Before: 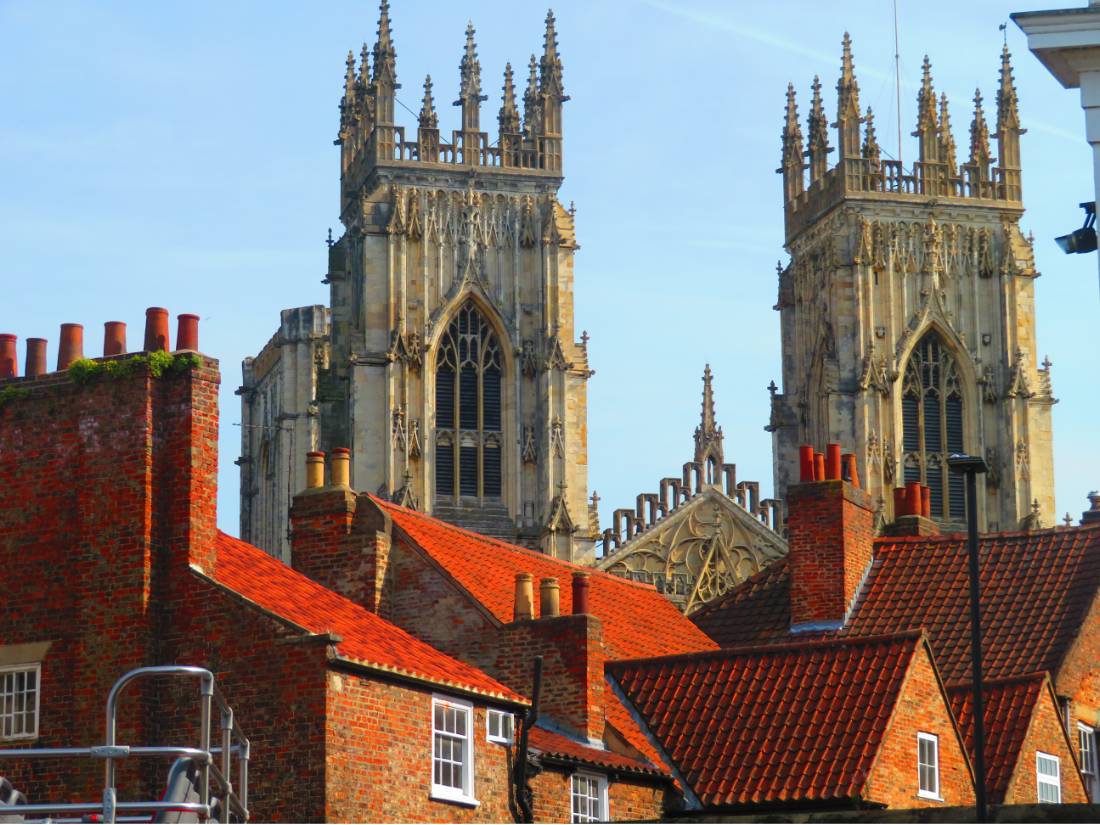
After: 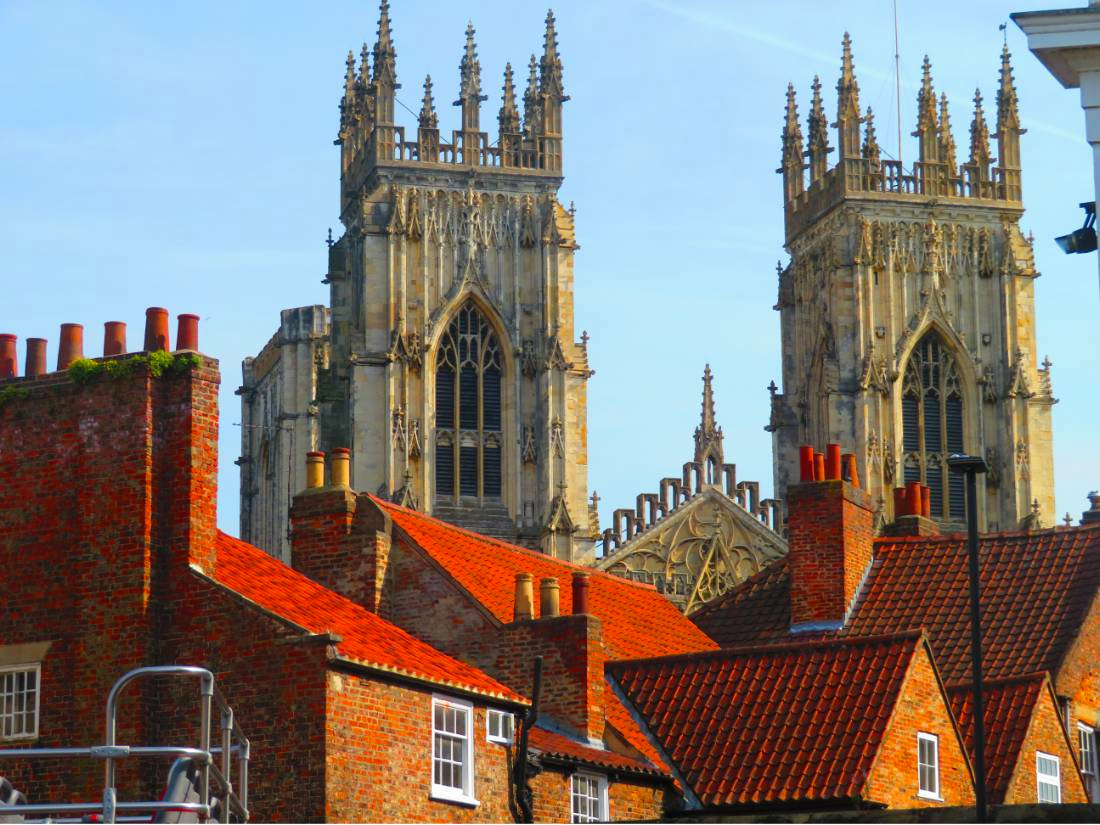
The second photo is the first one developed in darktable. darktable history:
white balance: emerald 1
color balance: output saturation 110%
